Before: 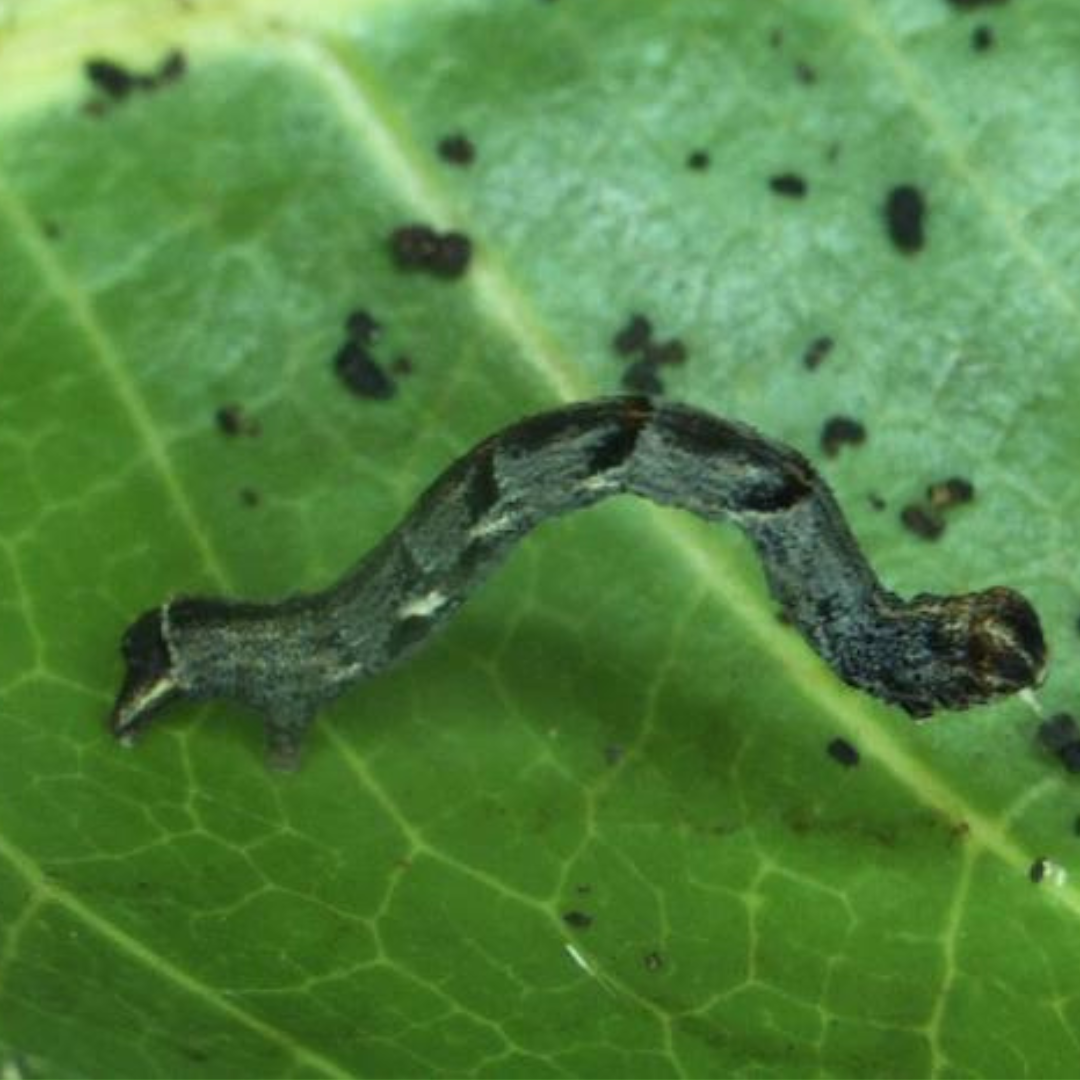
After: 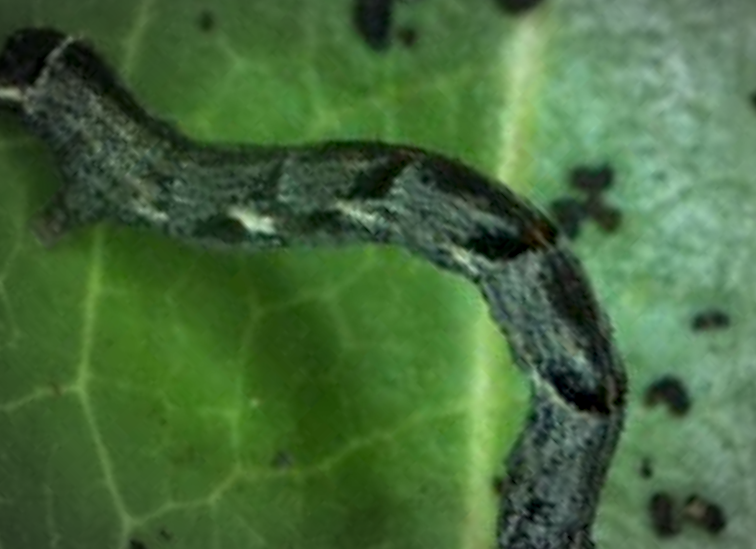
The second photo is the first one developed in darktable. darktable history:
crop and rotate: angle -45.06°, top 16.396%, right 0.931%, bottom 11.702%
local contrast: on, module defaults
haze removal: compatibility mode true, adaptive false
vignetting: fall-off start 67.54%, fall-off radius 67.45%, brightness -0.511, saturation -0.52, automatic ratio true, unbound false
